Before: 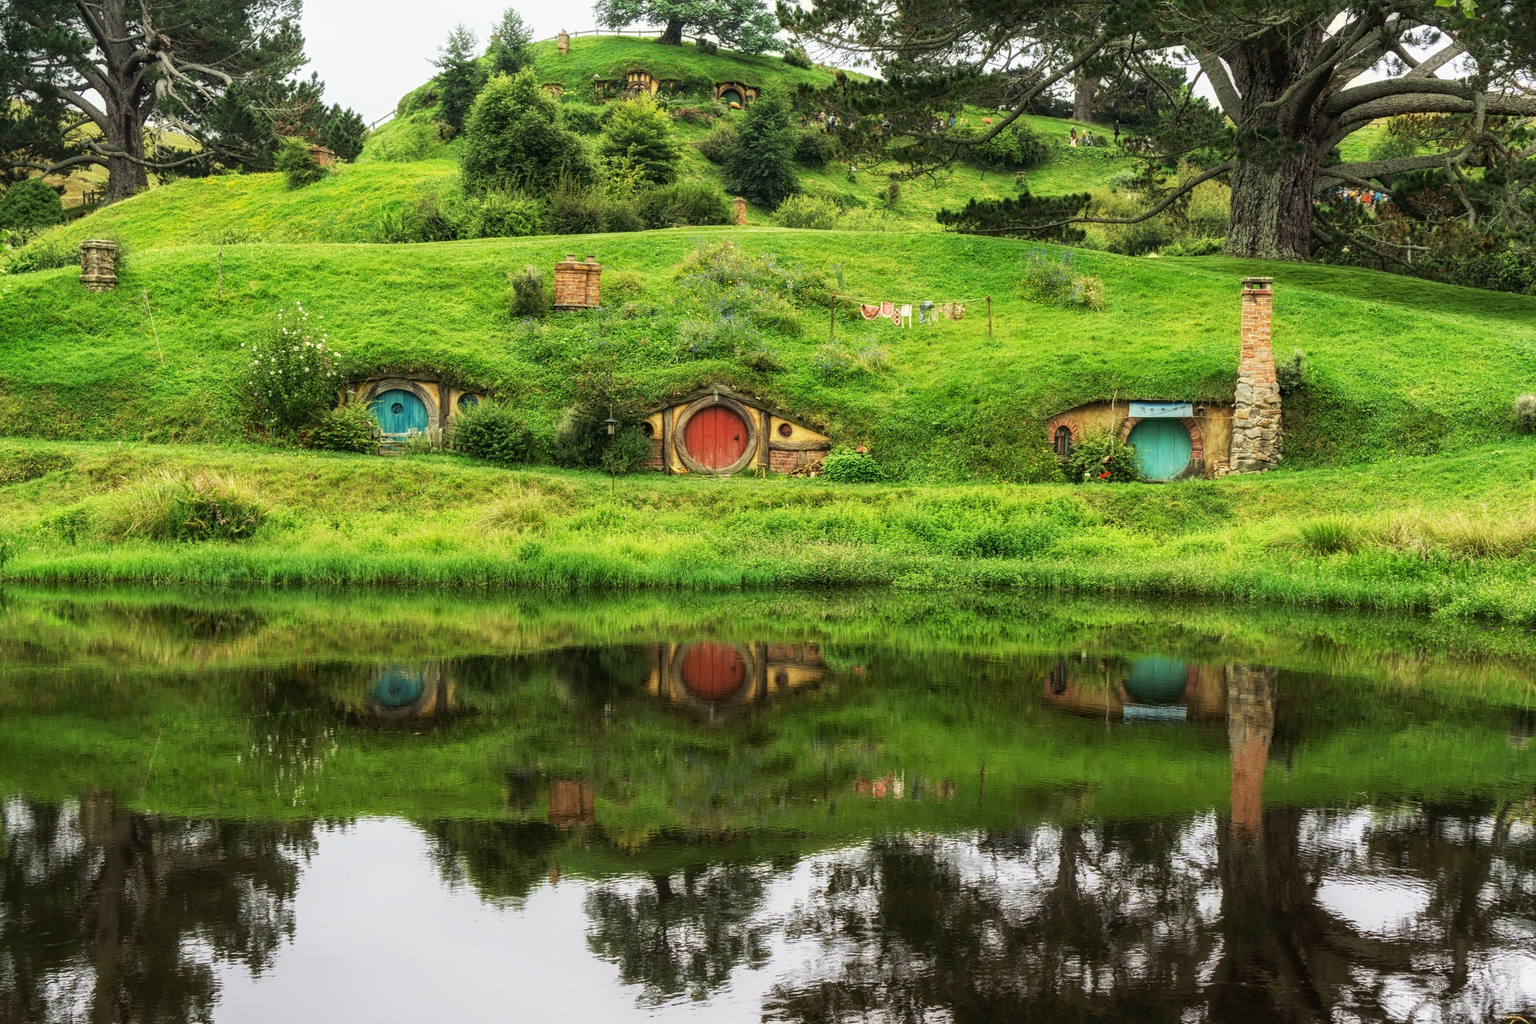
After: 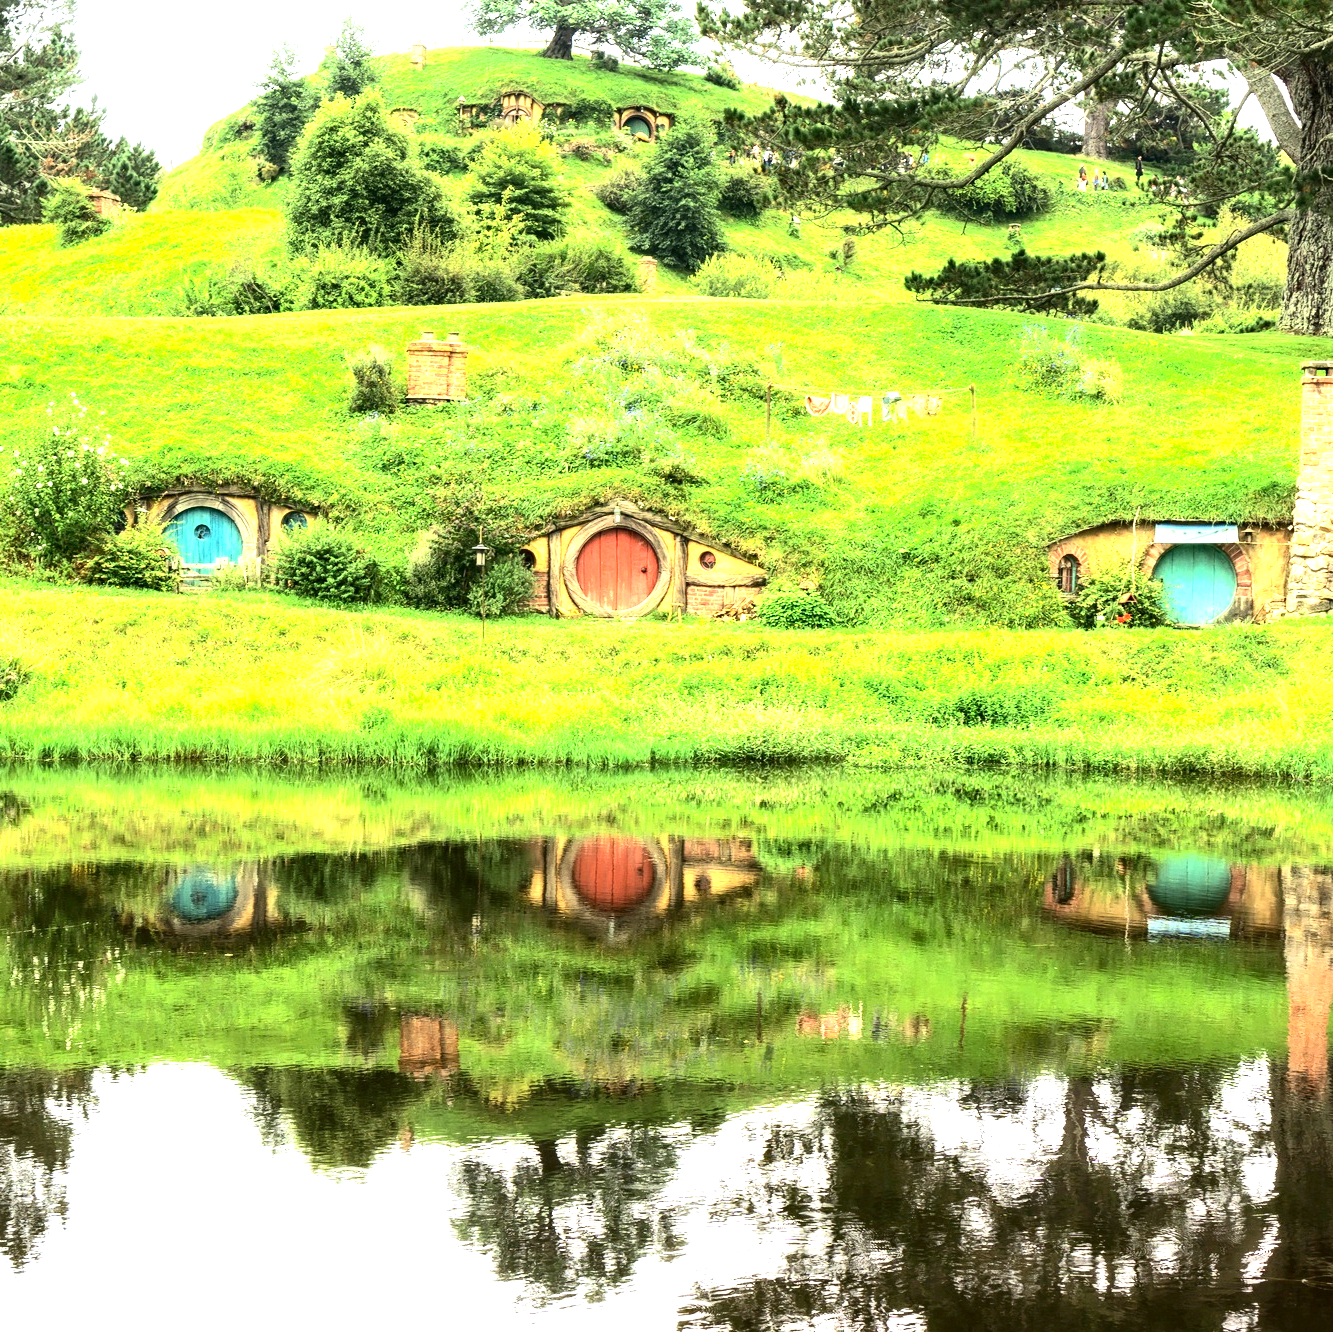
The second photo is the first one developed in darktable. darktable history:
crop and rotate: left 15.754%, right 17.579%
exposure: black level correction 0.001, exposure 1.84 EV, compensate highlight preservation false
tone equalizer: on, module defaults
contrast brightness saturation: contrast 0.22
